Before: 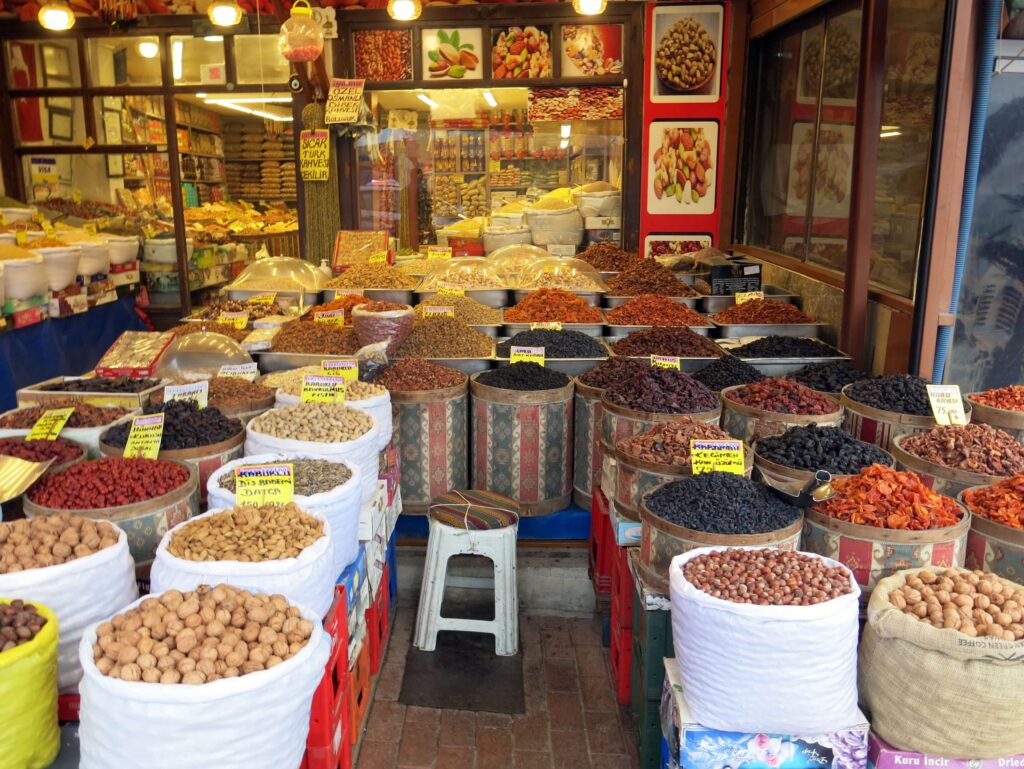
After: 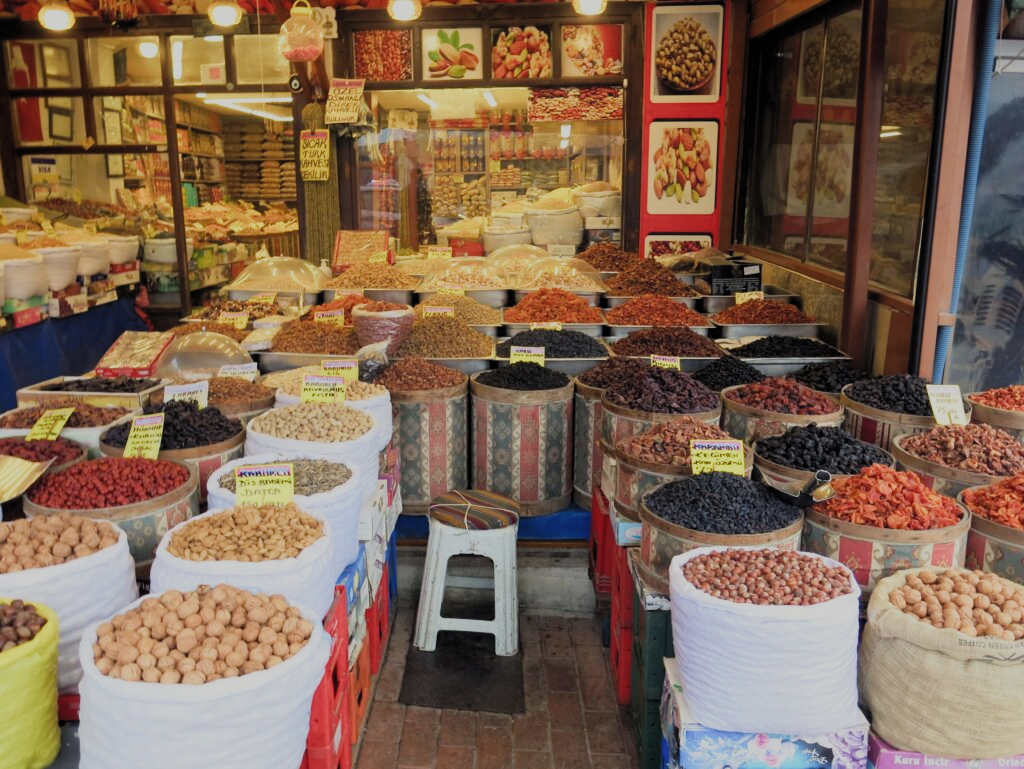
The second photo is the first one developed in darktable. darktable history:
filmic rgb: black relative exposure -7.65 EV, white relative exposure 4.56 EV, hardness 3.61, color science v5 (2021), contrast in shadows safe, contrast in highlights safe
